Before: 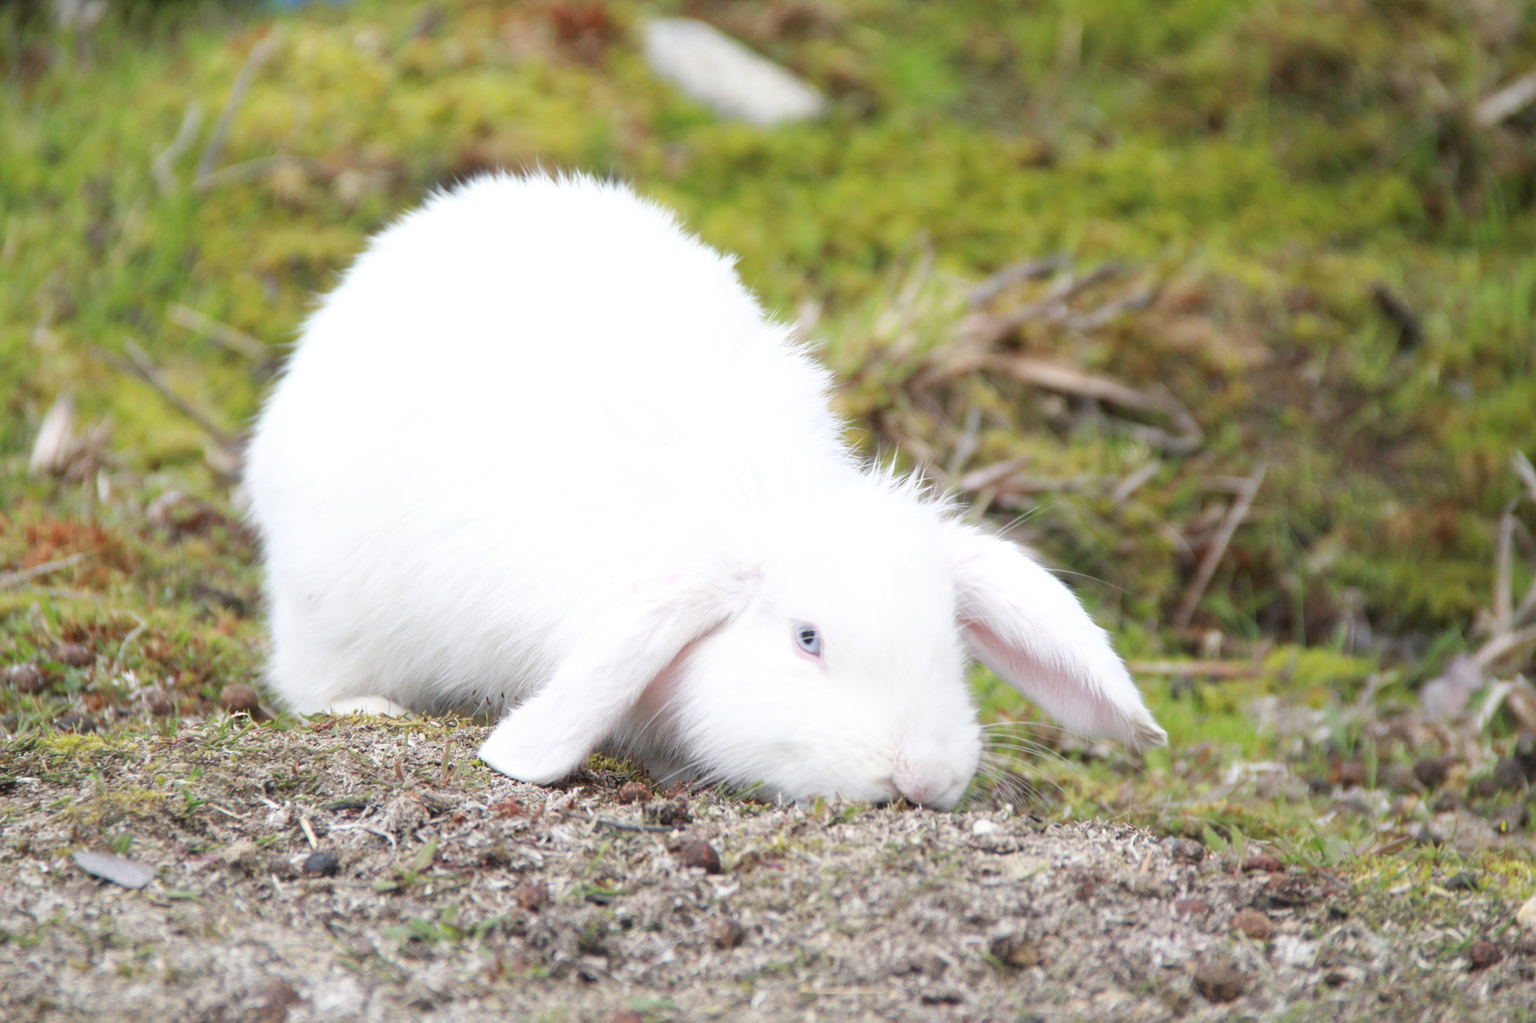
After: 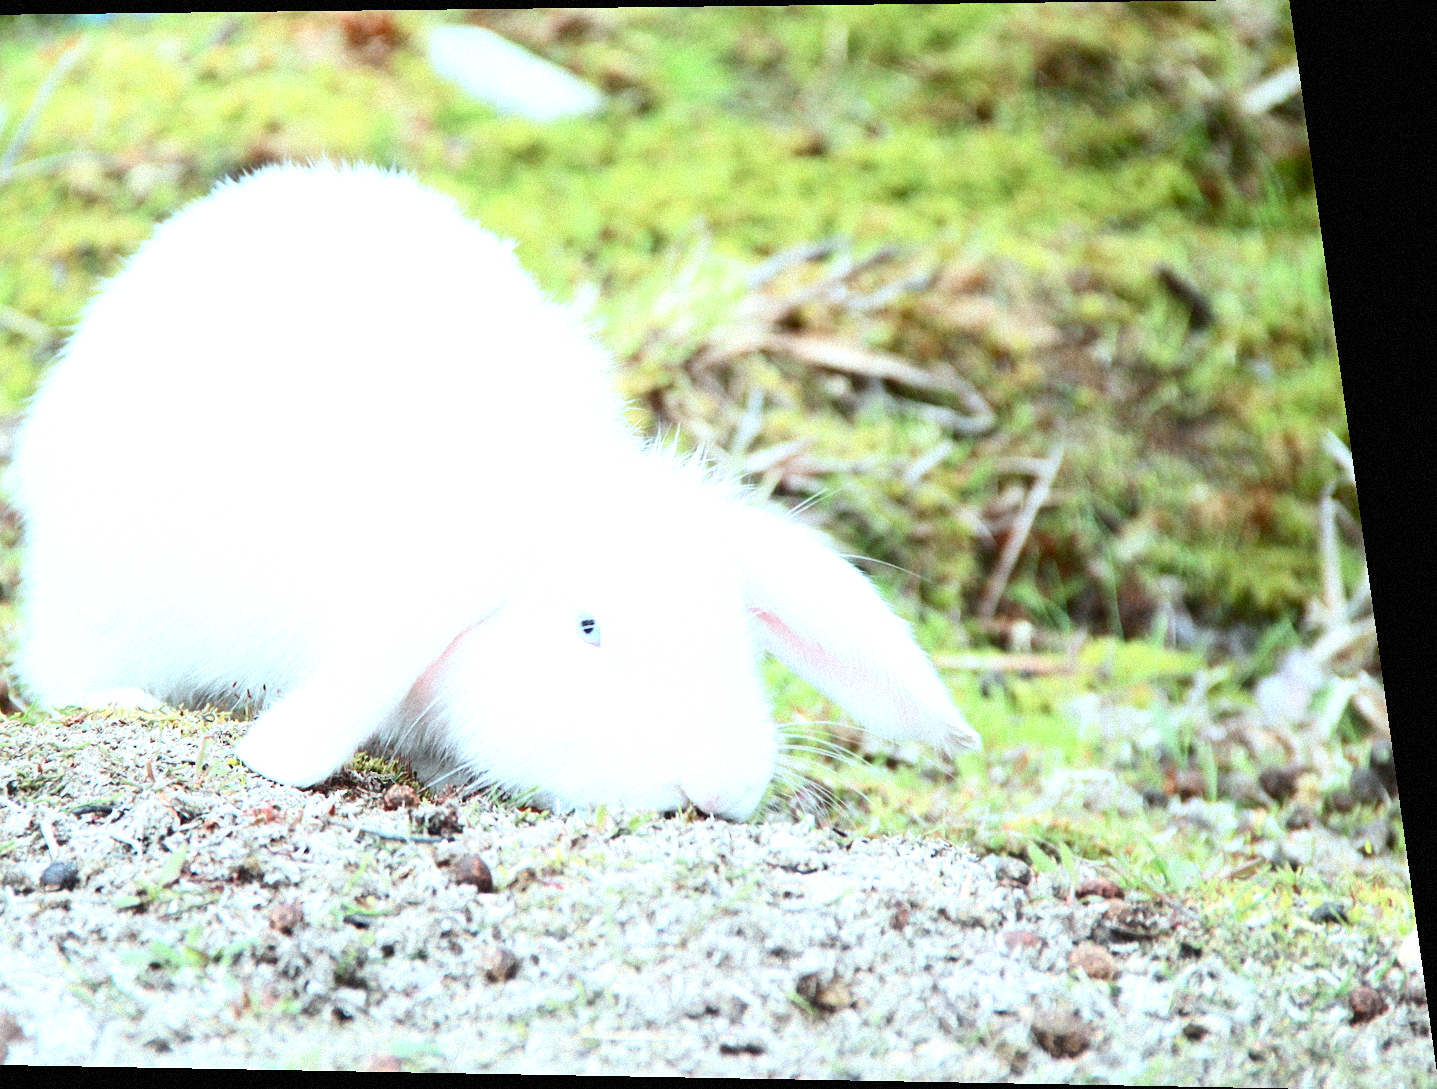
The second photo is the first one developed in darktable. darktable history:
color correction: highlights a* -10.04, highlights b* -10.37
exposure: black level correction 0, exposure 1.015 EV, compensate exposure bias true, compensate highlight preservation false
grain: mid-tones bias 0%
rotate and perspective: rotation 0.128°, lens shift (vertical) -0.181, lens shift (horizontal) -0.044, shear 0.001, automatic cropping off
color balance rgb: perceptual saturation grading › global saturation 20%, perceptual saturation grading › highlights -25%, perceptual saturation grading › shadows 25%
crop: left 17.582%, bottom 0.031%
sharpen: amount 0.2
contrast brightness saturation: contrast 0.28
